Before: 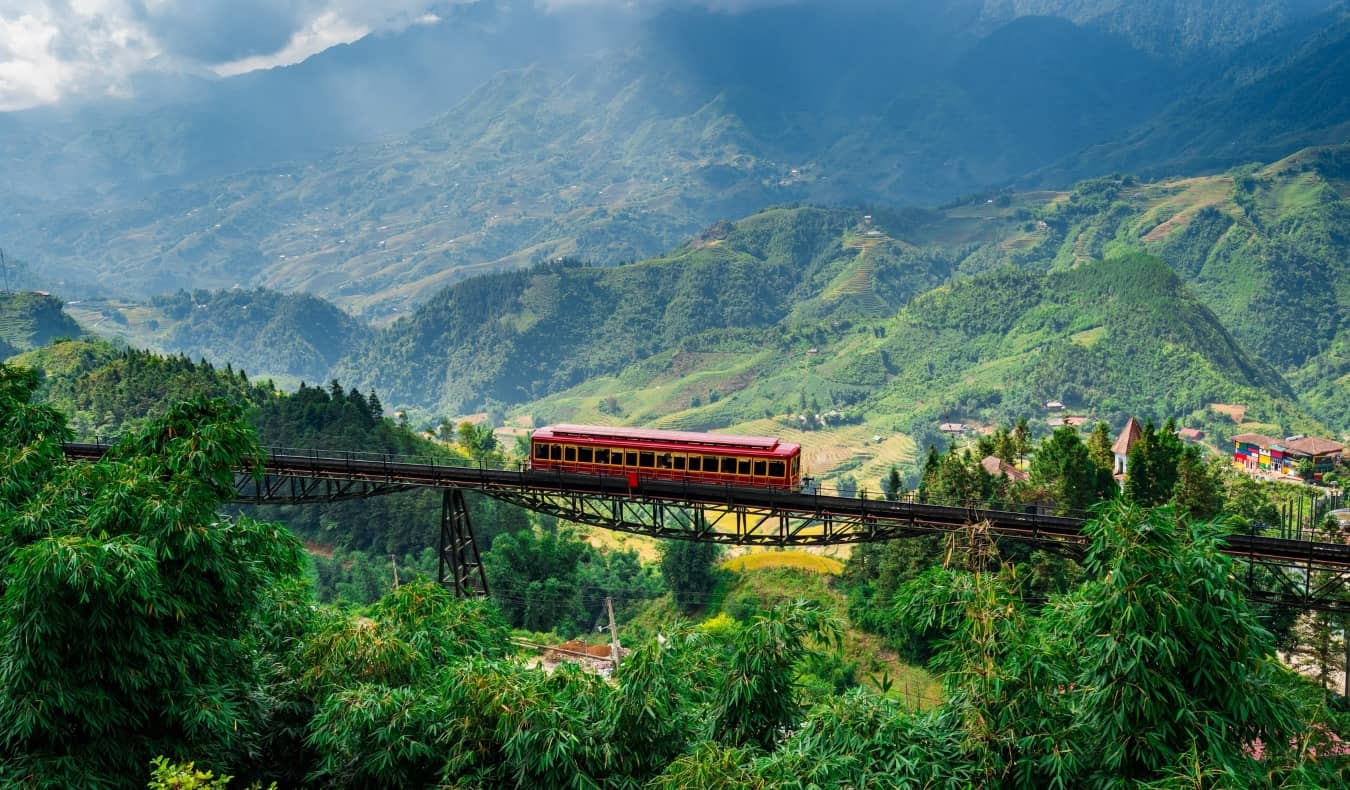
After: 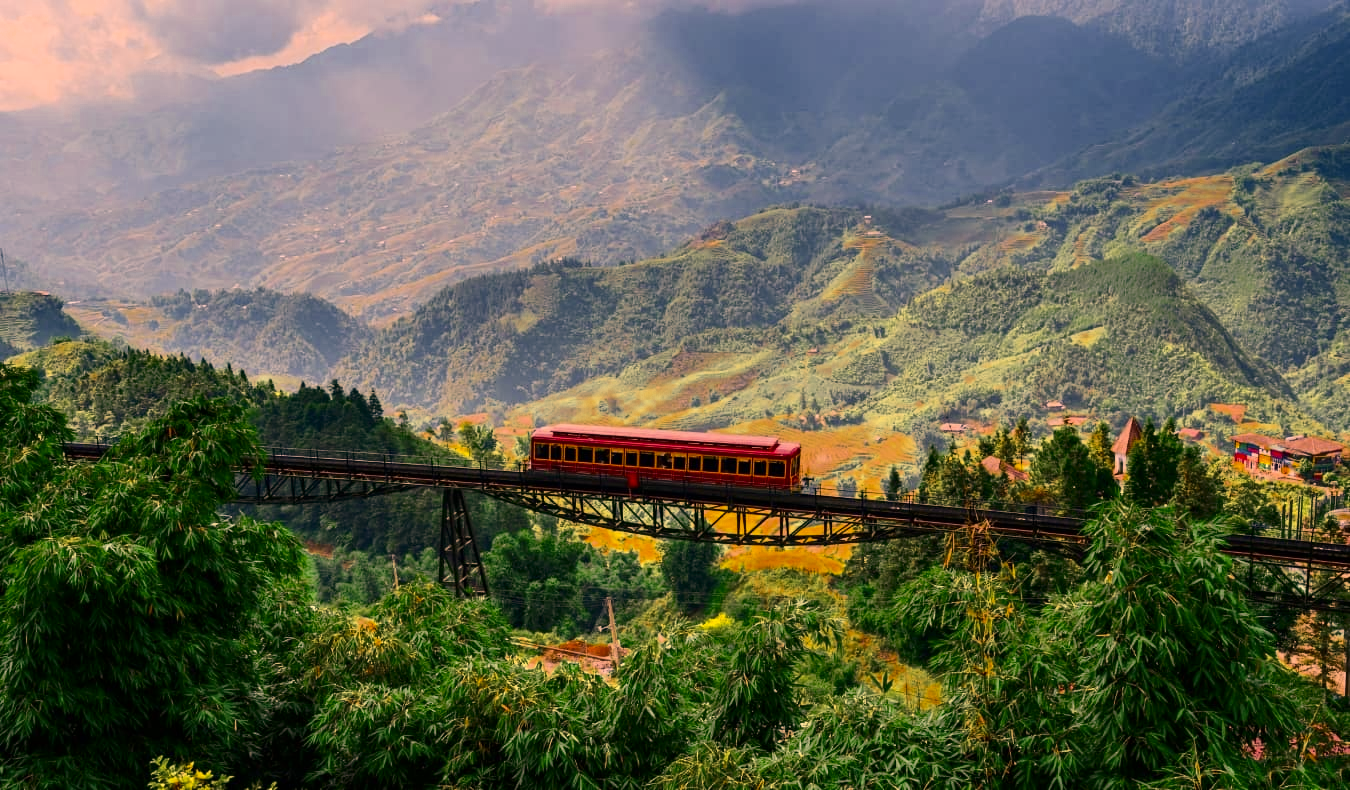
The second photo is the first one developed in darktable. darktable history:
contrast brightness saturation: contrast 0.221
color correction: highlights a* 22.31, highlights b* 22.2
color zones: curves: ch0 [(0.11, 0.396) (0.195, 0.36) (0.25, 0.5) (0.303, 0.412) (0.357, 0.544) (0.75, 0.5) (0.967, 0.328)]; ch1 [(0, 0.468) (0.112, 0.512) (0.202, 0.6) (0.25, 0.5) (0.307, 0.352) (0.357, 0.544) (0.75, 0.5) (0.963, 0.524)]
